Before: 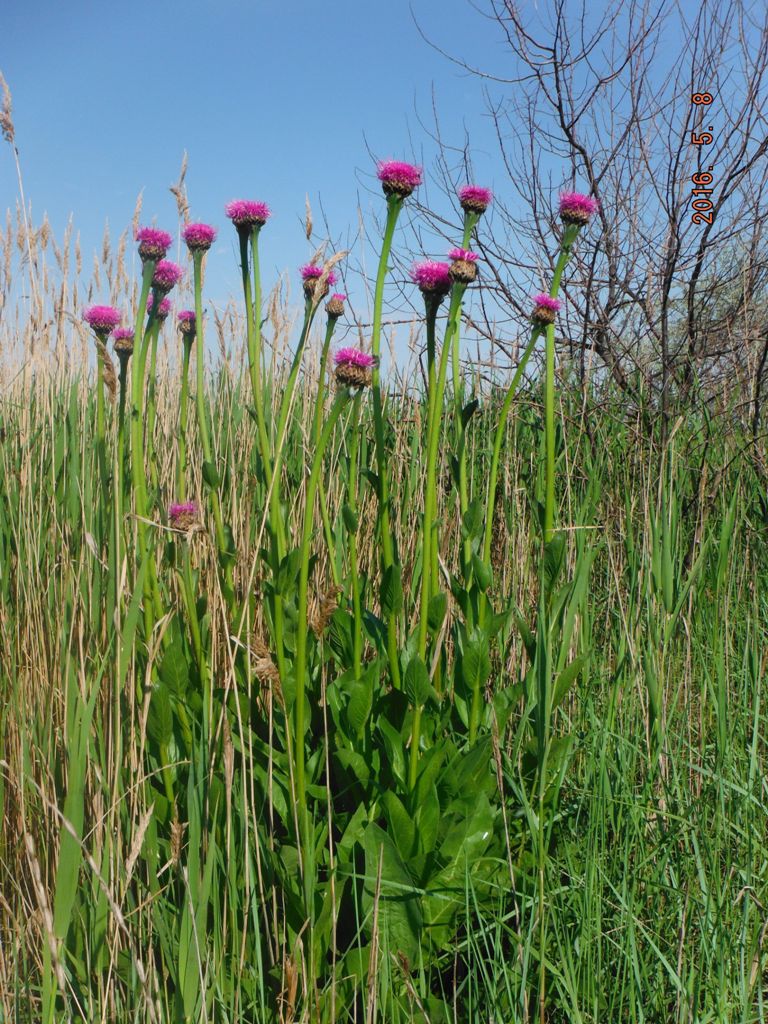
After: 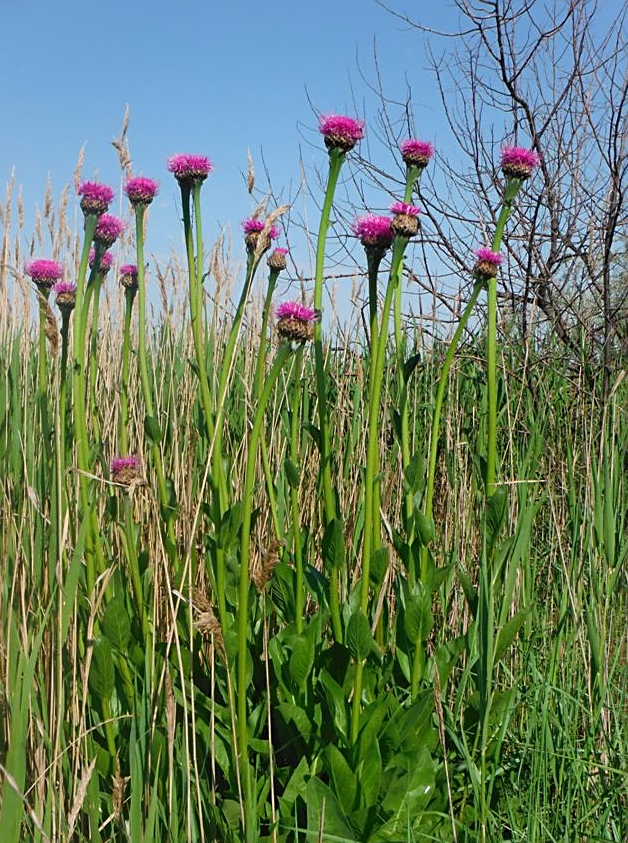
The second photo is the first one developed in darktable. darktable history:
tone equalizer: on, module defaults
crop and rotate: left 7.565%, top 4.503%, right 10.562%, bottom 13.086%
sharpen: on, module defaults
